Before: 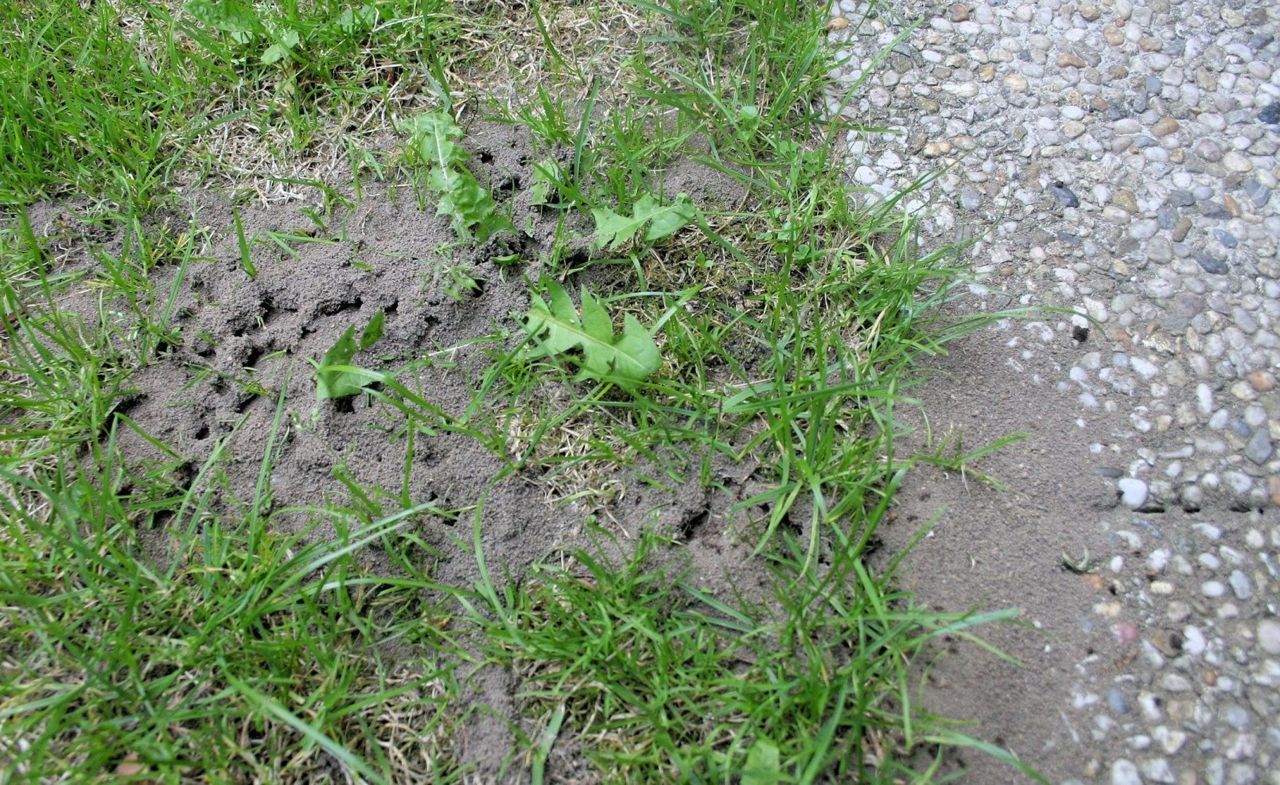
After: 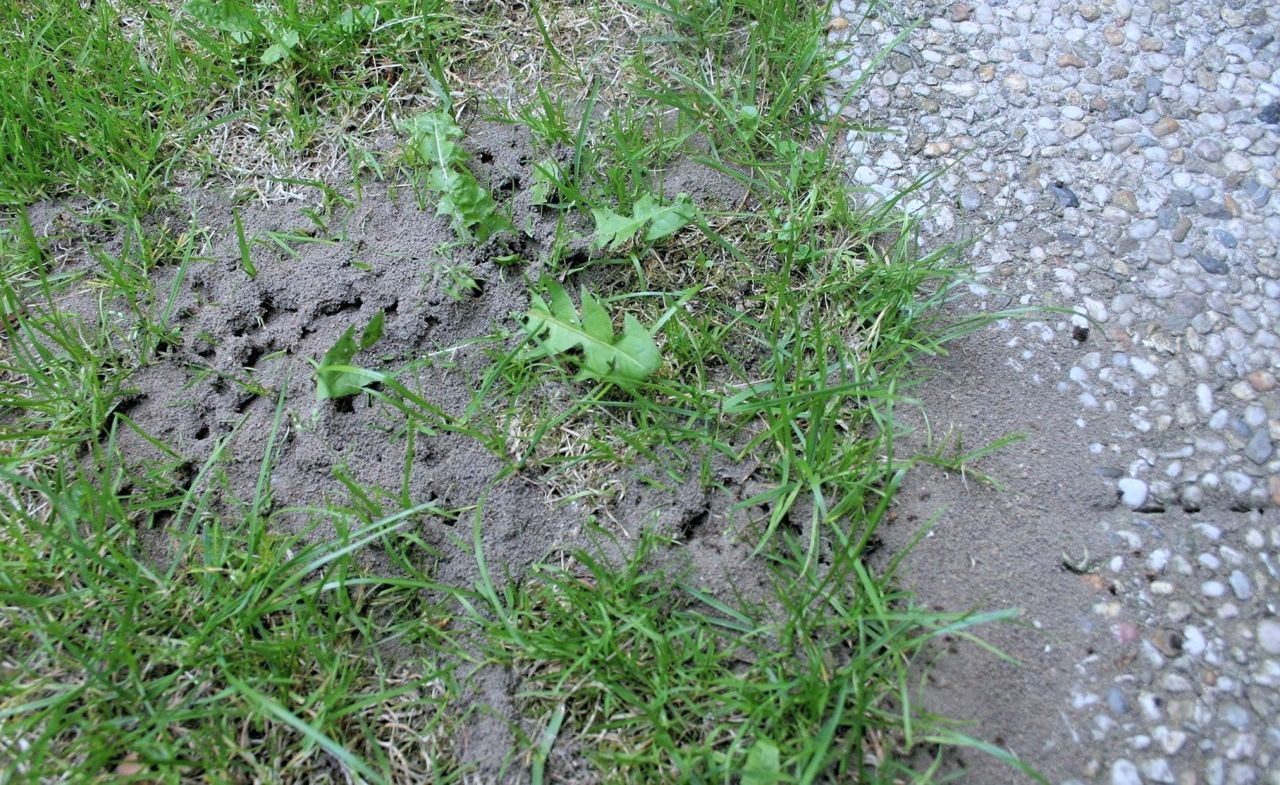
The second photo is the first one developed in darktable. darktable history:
color correction: highlights a* -0.818, highlights b* -9.55
